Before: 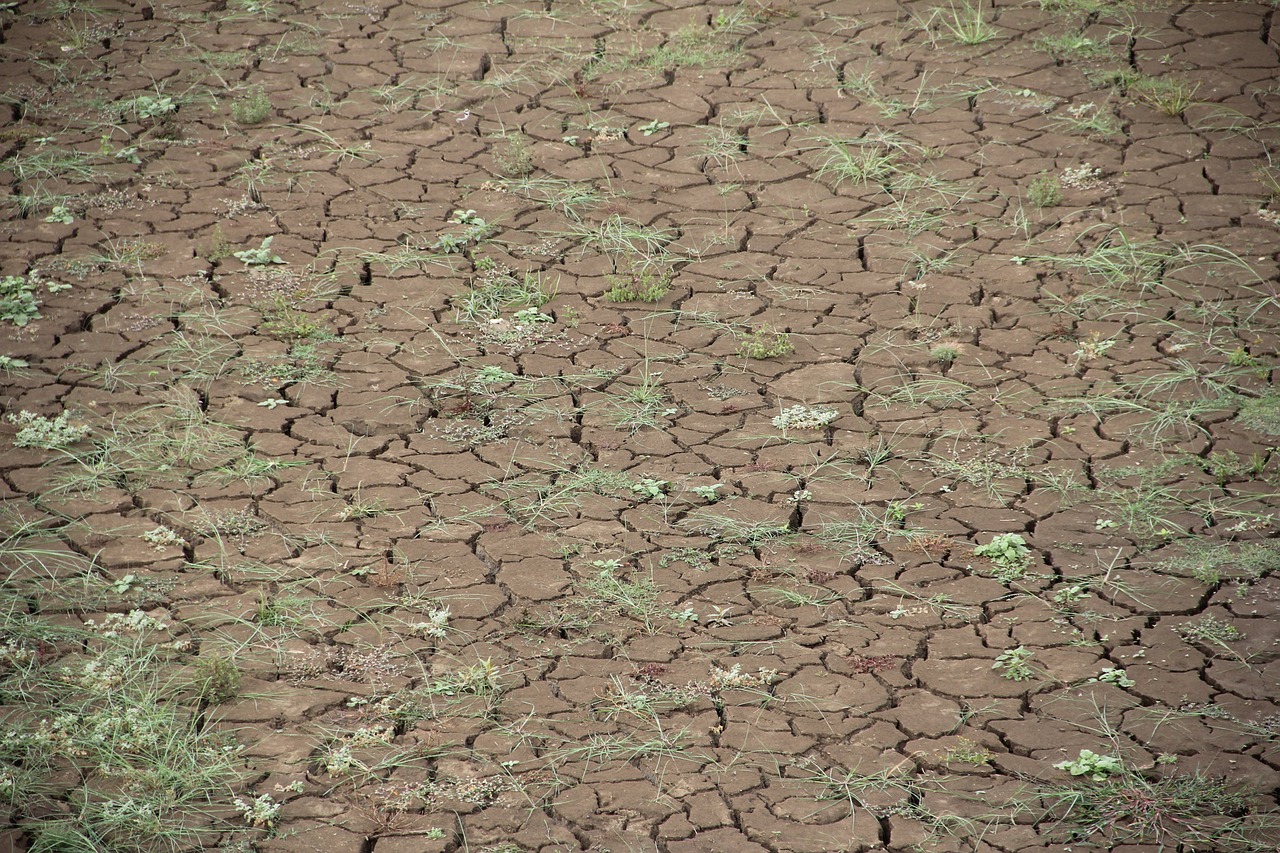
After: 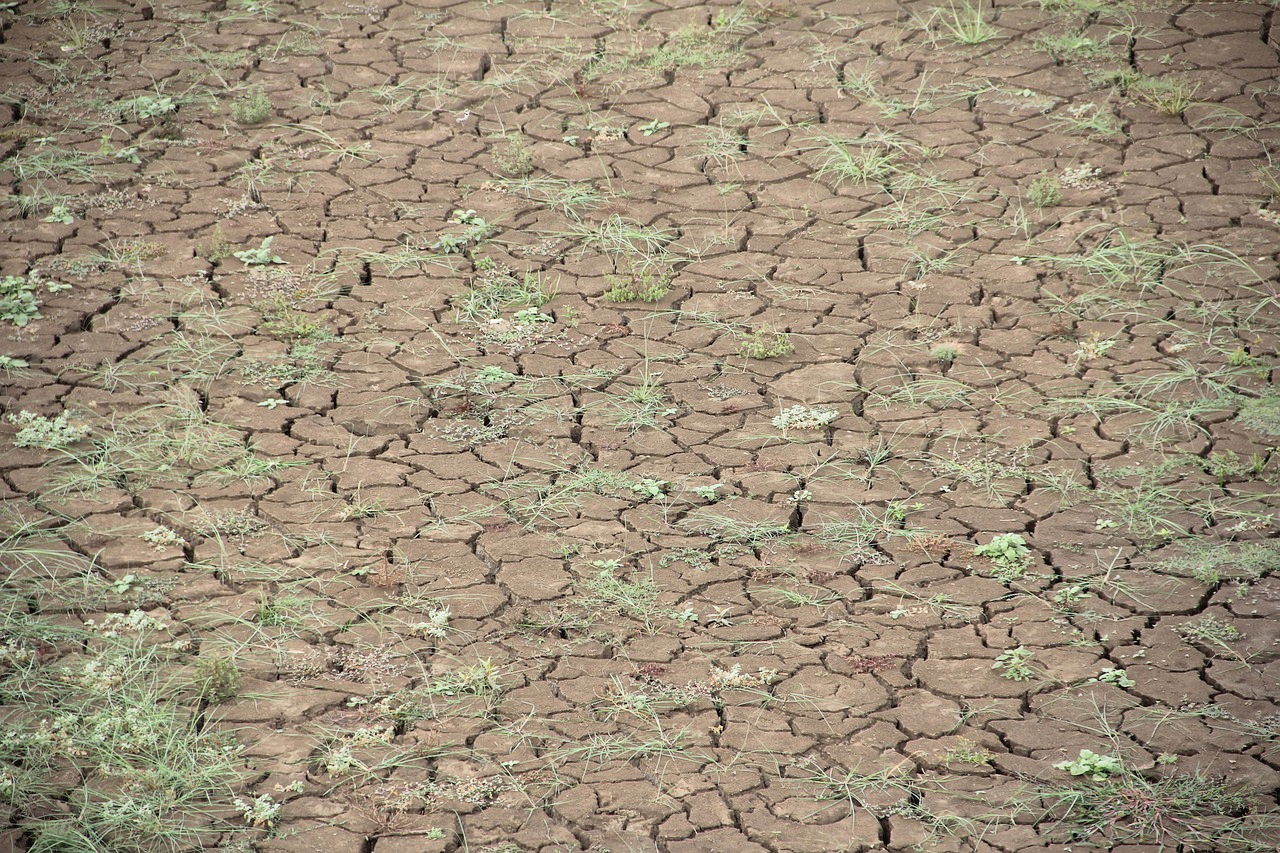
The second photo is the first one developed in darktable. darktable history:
global tonemap: drago (1, 100), detail 1
exposure: compensate highlight preservation false
